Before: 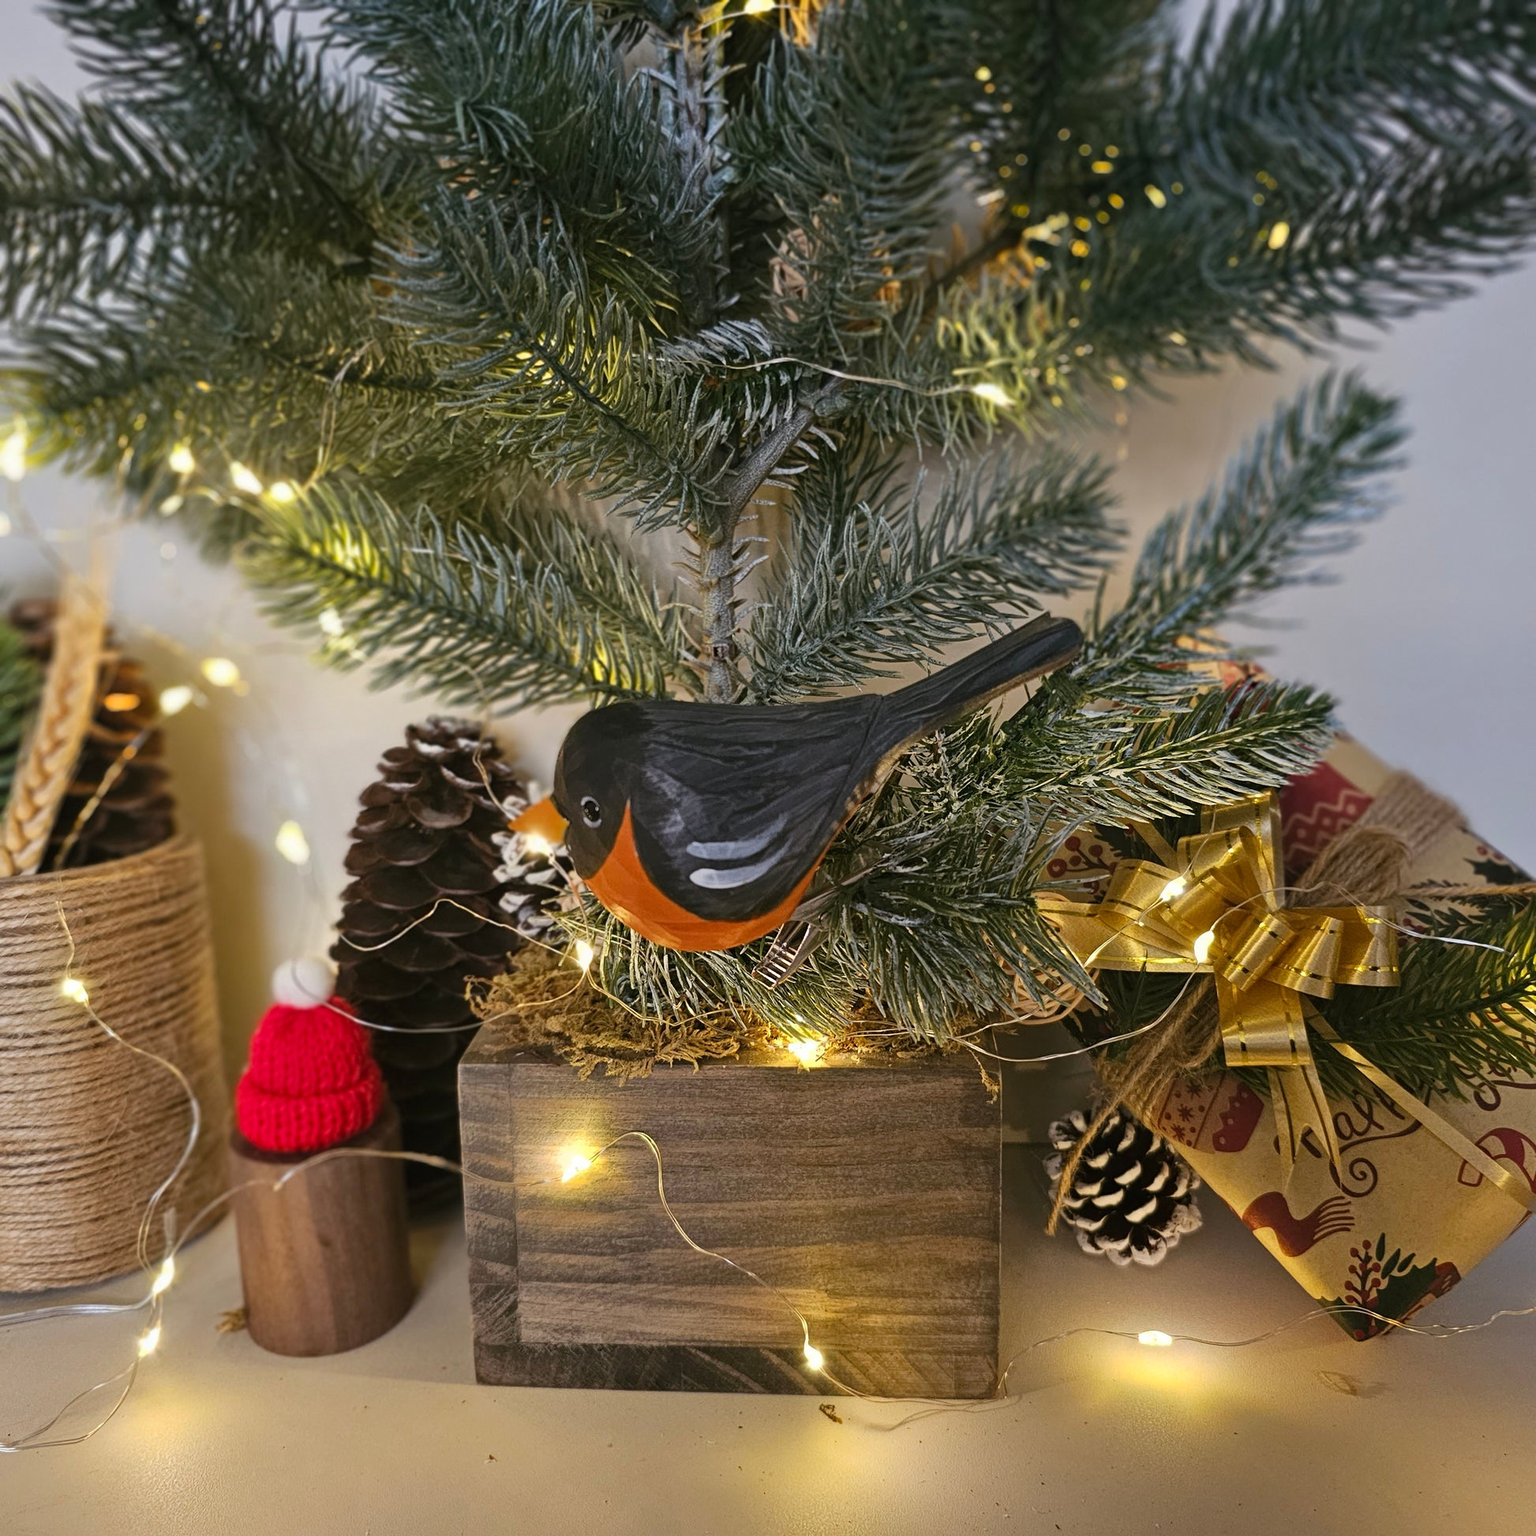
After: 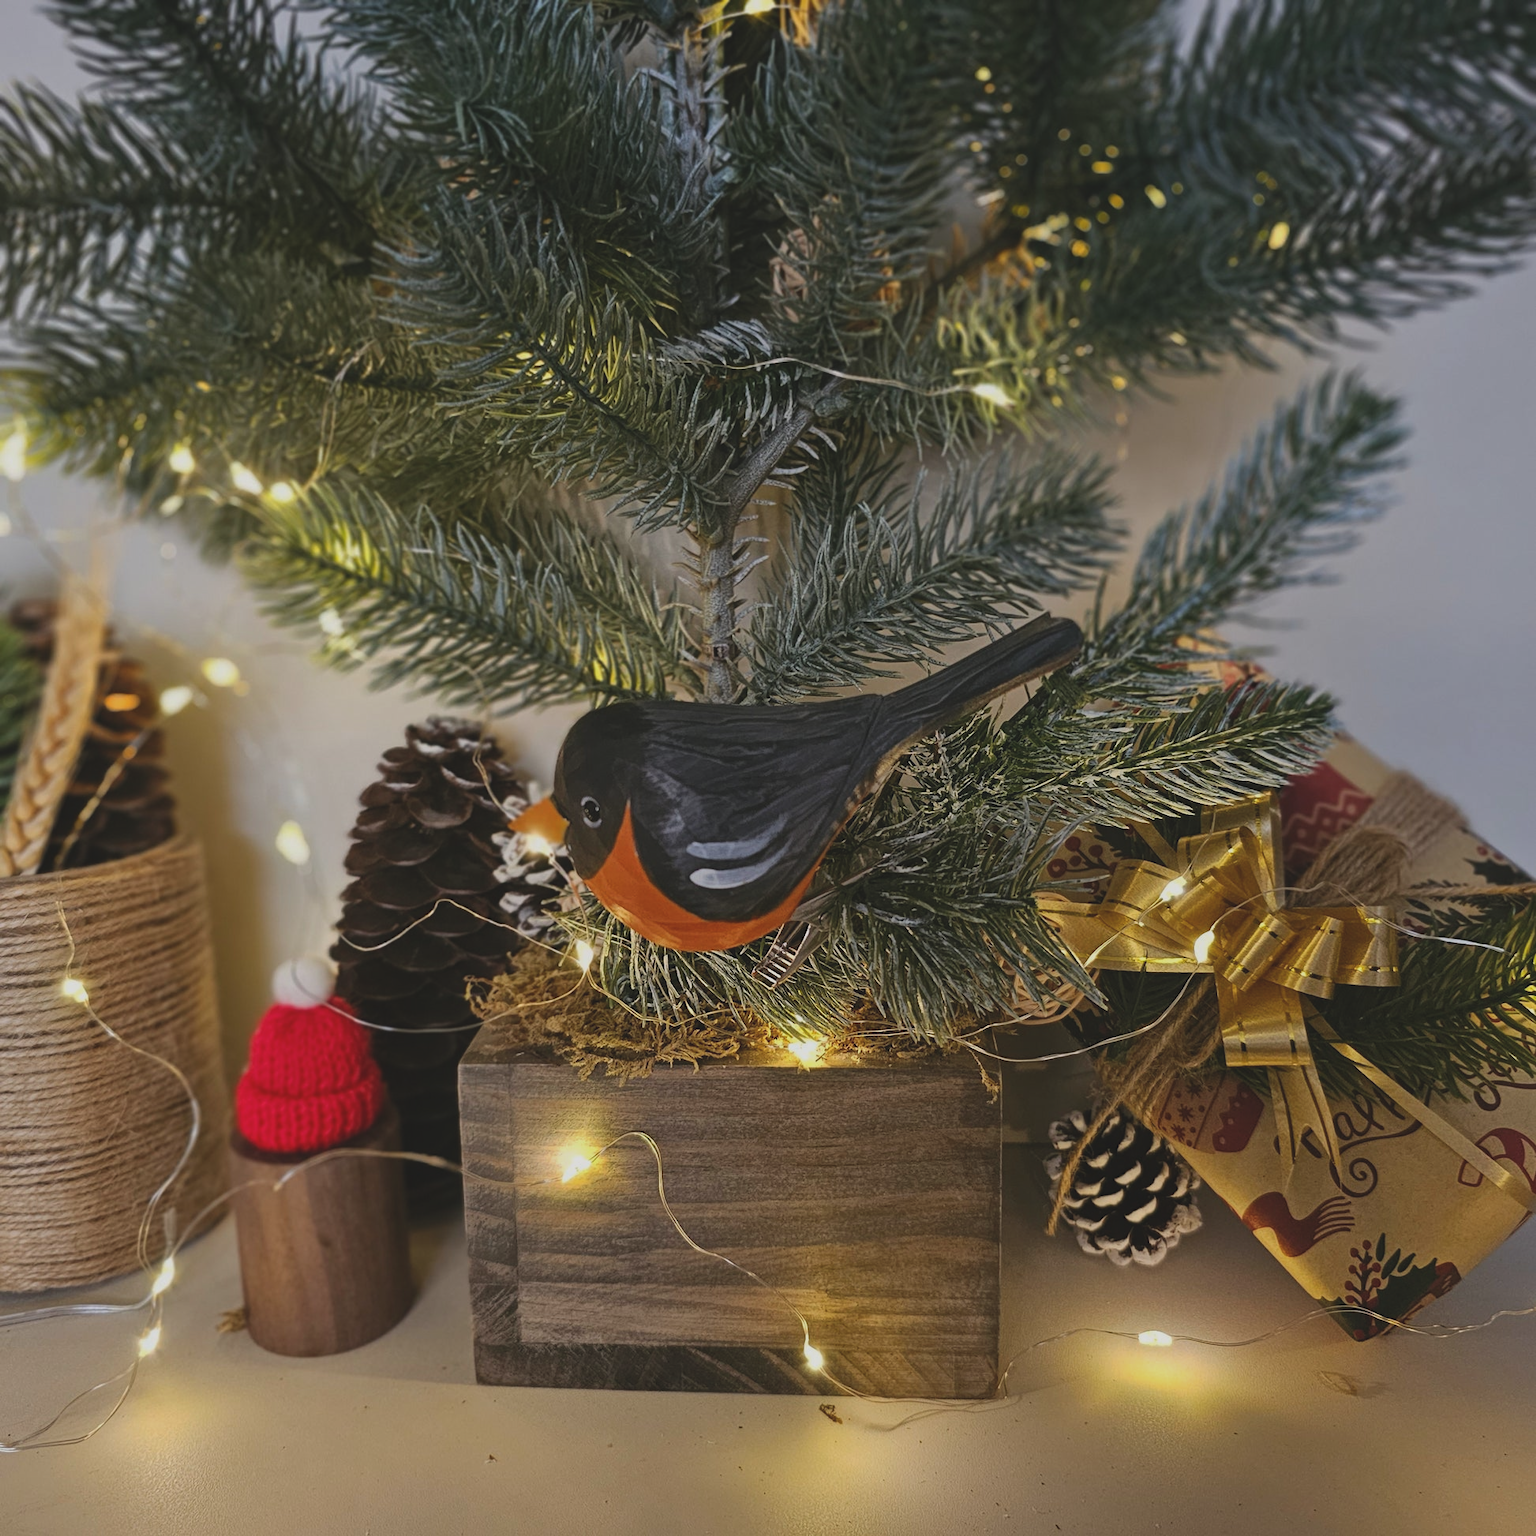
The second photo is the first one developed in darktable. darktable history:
exposure: black level correction -0.015, exposure -0.499 EV, compensate highlight preservation false
